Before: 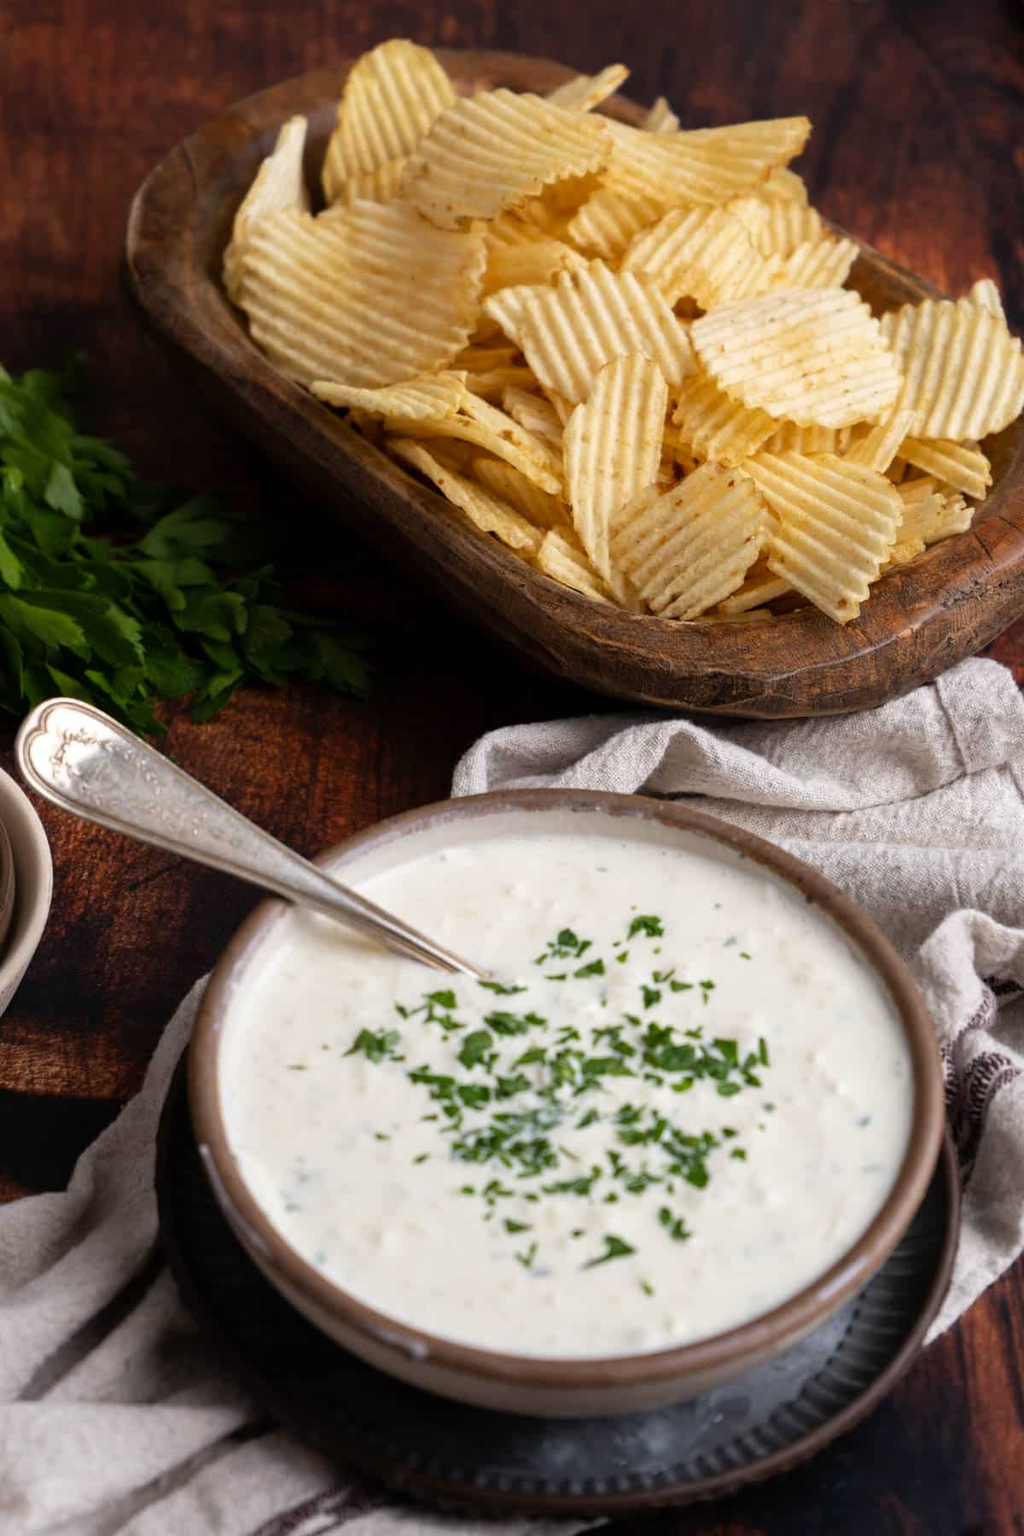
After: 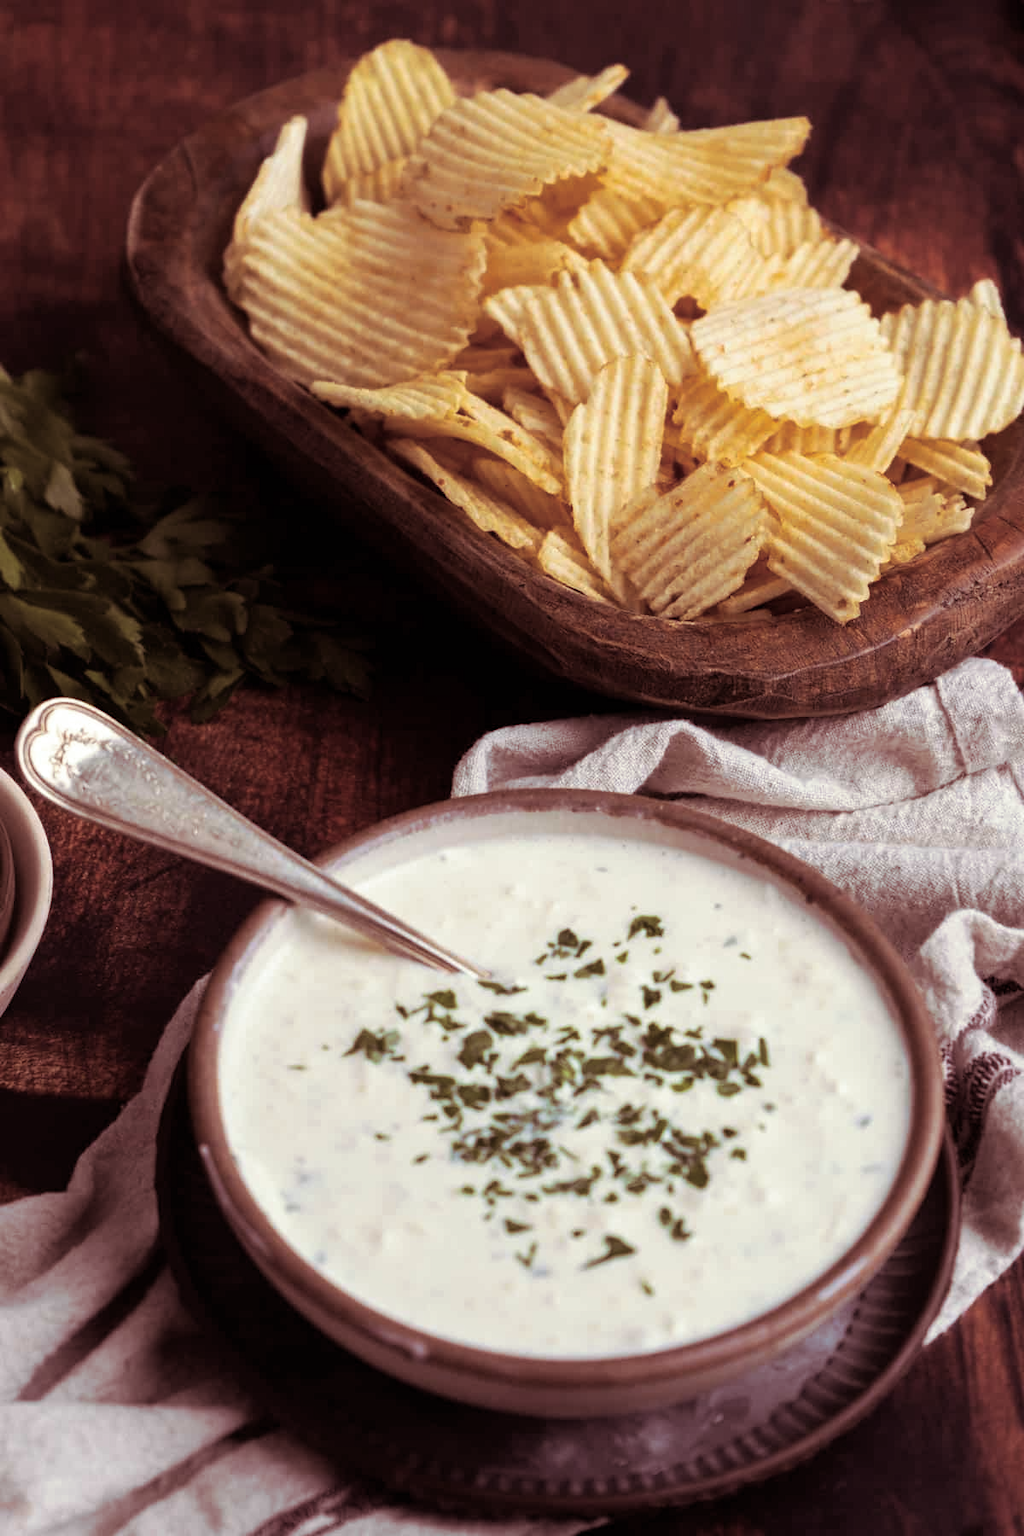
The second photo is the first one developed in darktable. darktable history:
split-toning: on, module defaults
tone equalizer: on, module defaults
exposure: compensate highlight preservation false
